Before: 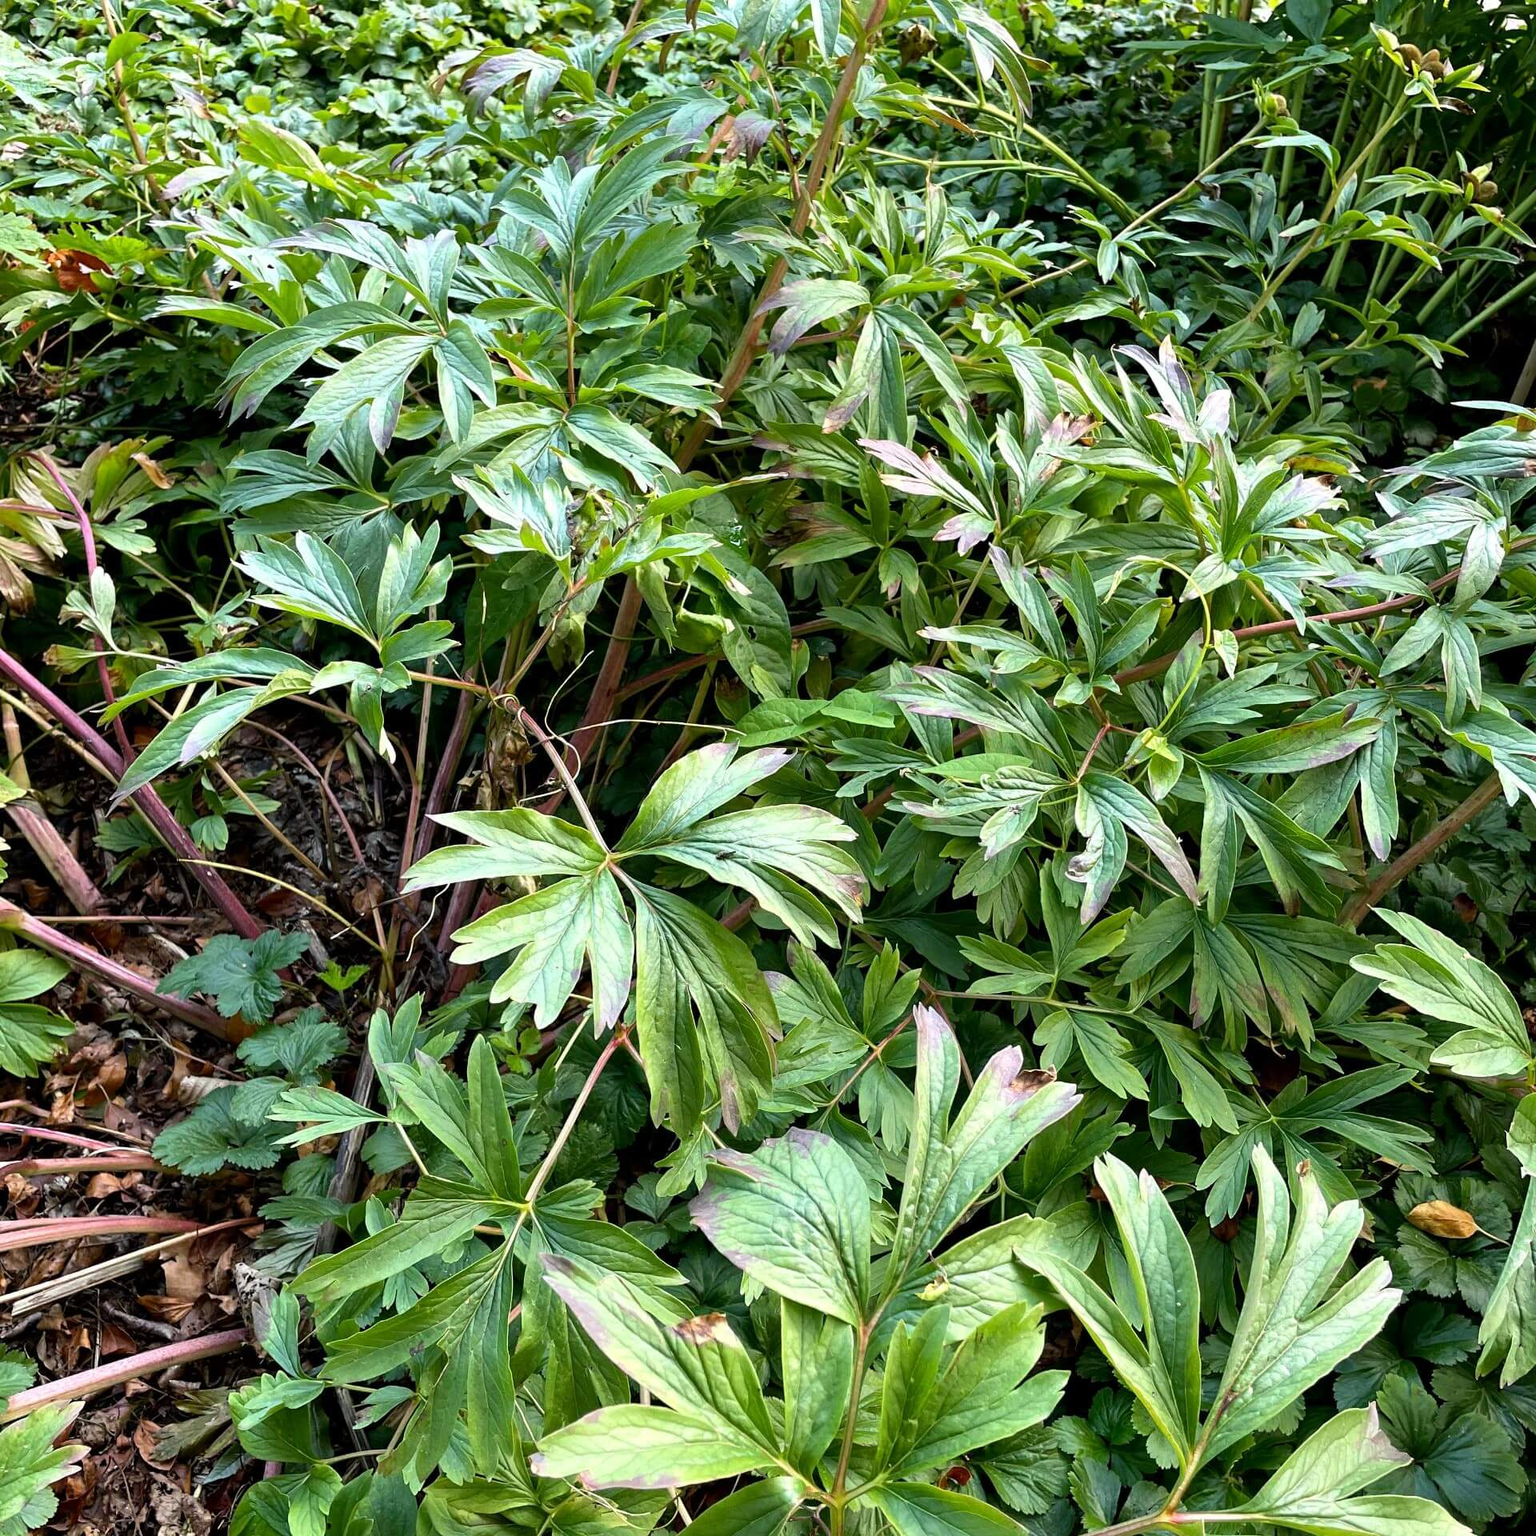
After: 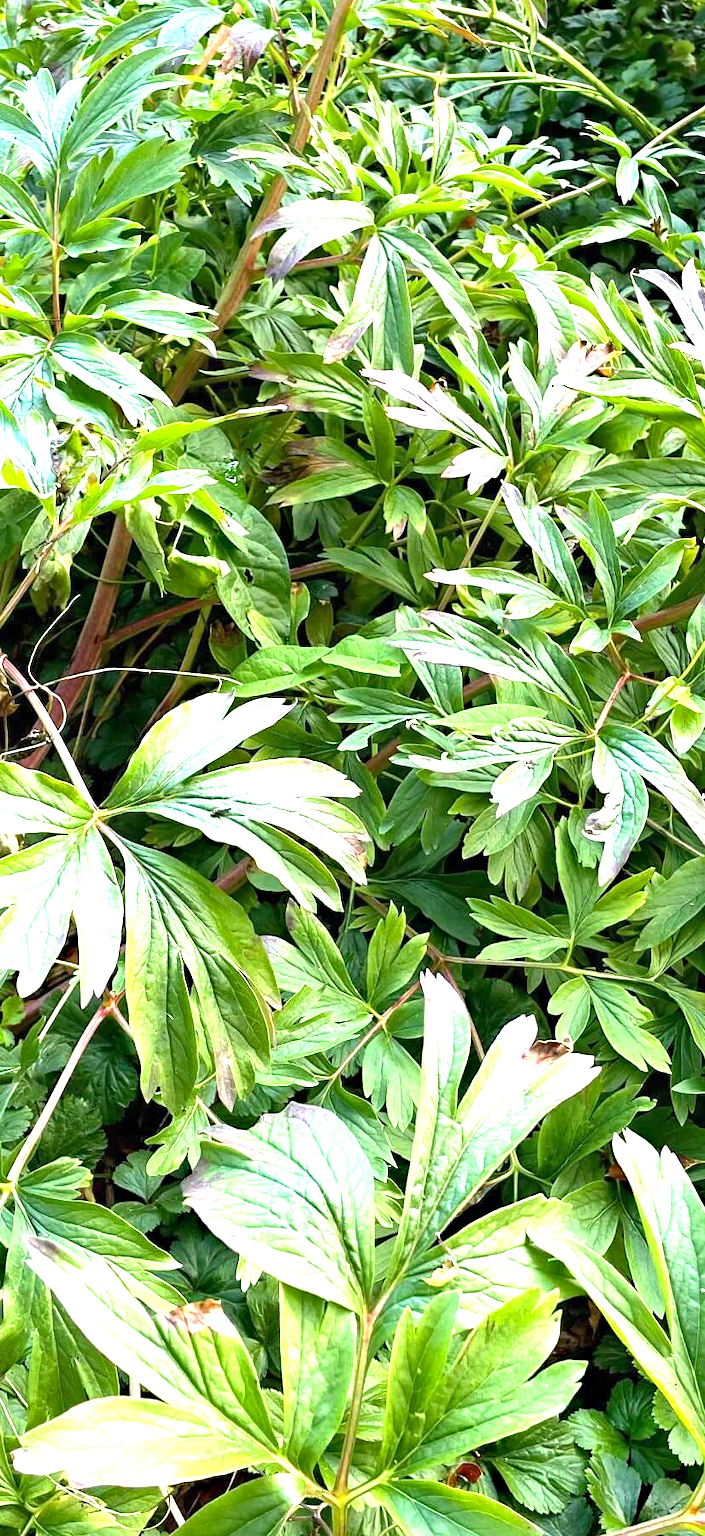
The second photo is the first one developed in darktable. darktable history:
exposure: black level correction 0, exposure 1.2 EV, compensate exposure bias true, compensate highlight preservation false
crop: left 33.793%, top 5.998%, right 22.982%
haze removal: compatibility mode true, adaptive false
